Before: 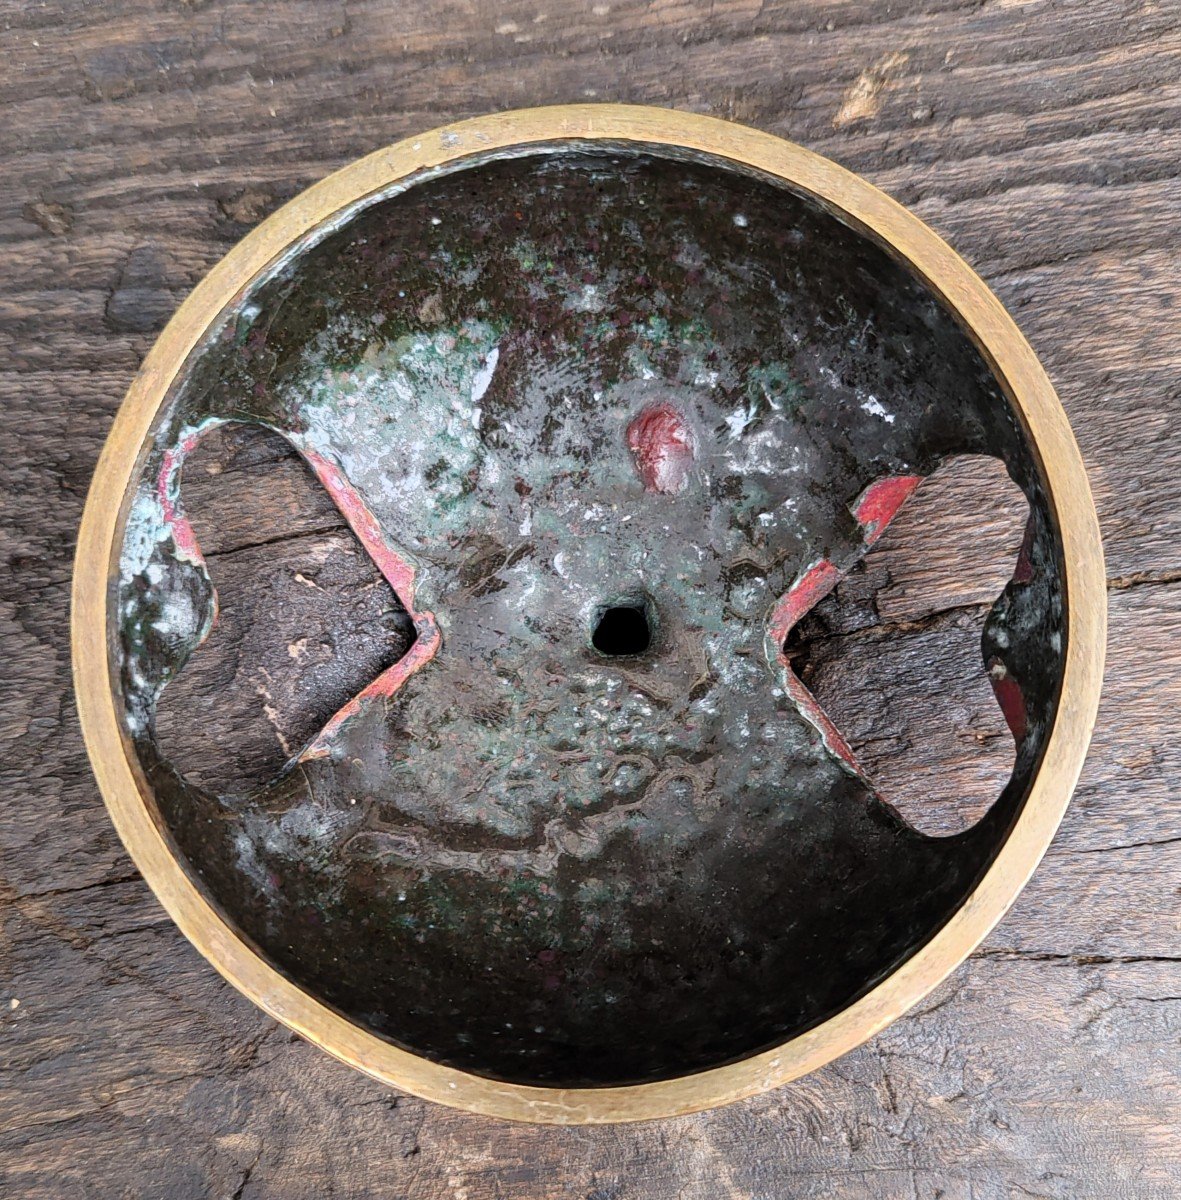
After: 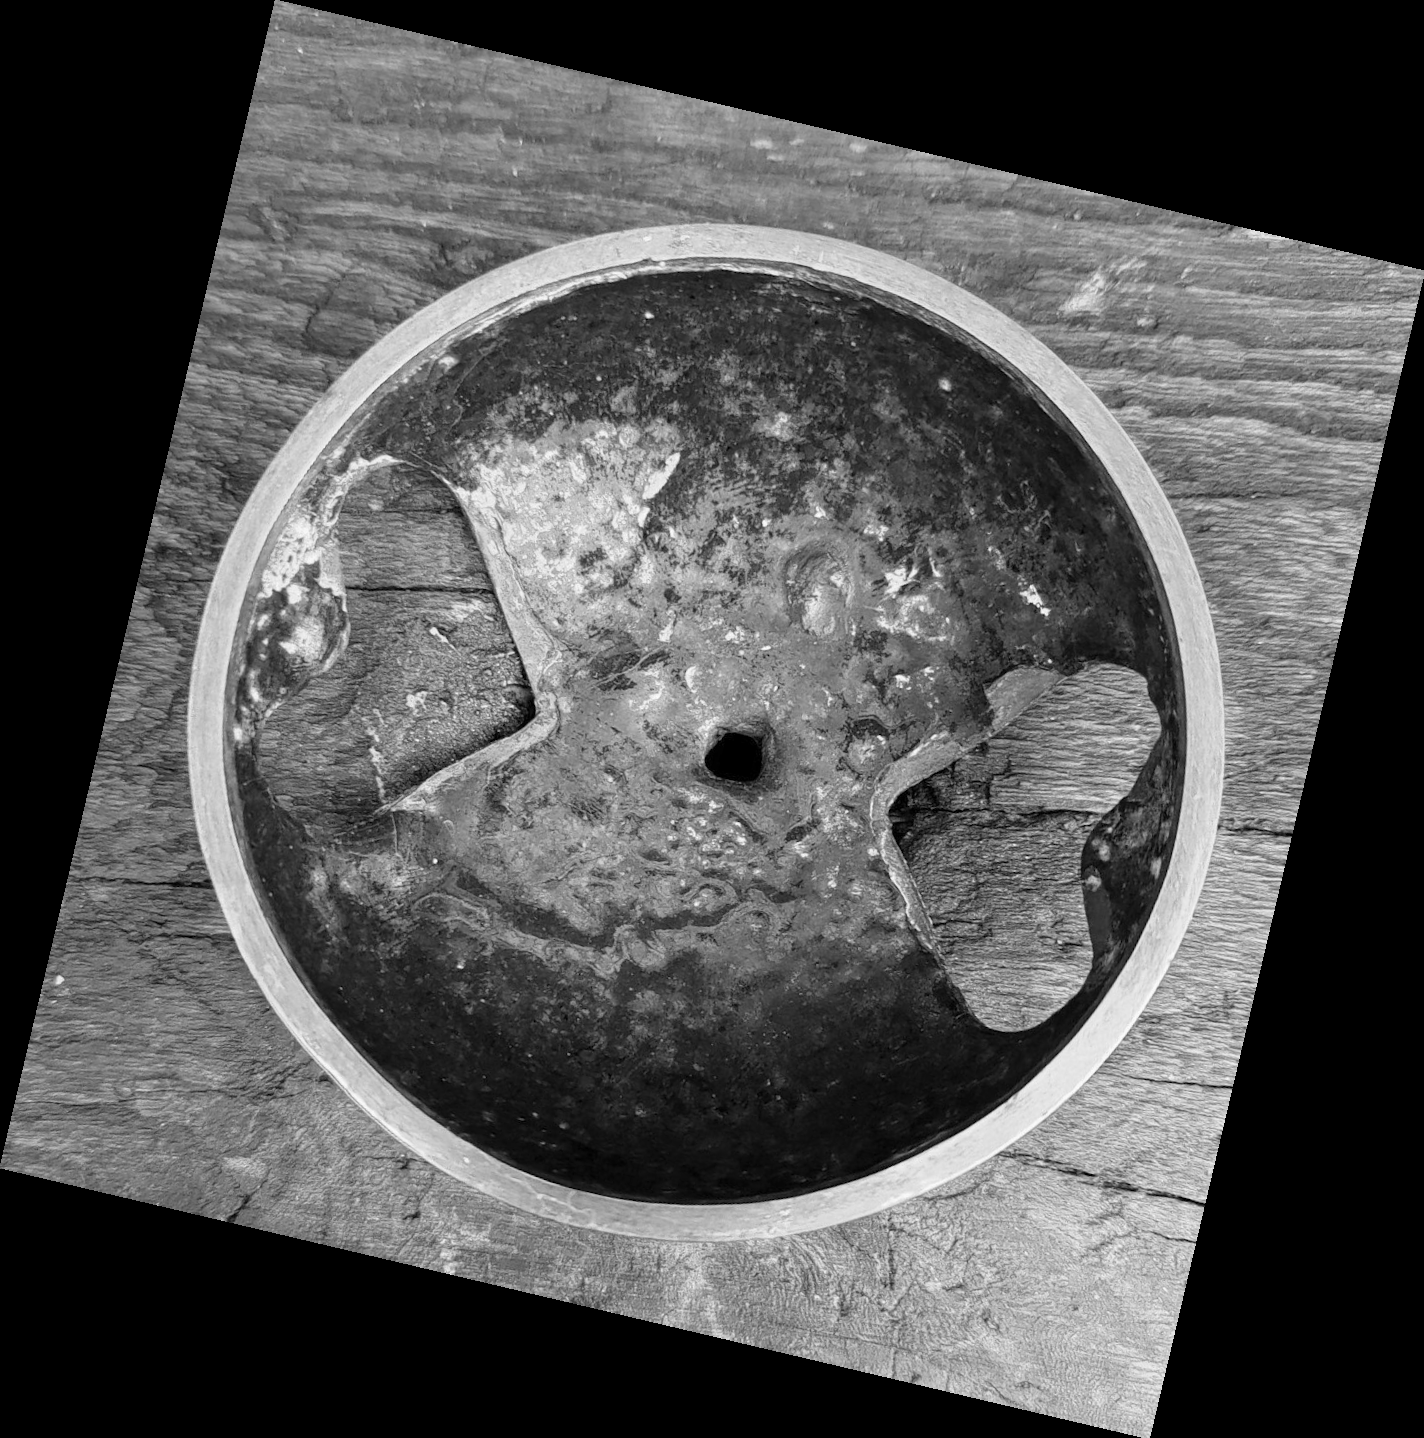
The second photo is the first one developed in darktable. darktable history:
tone equalizer: -8 EV 0.06 EV, smoothing diameter 25%, edges refinement/feathering 10, preserve details guided filter
monochrome: on, module defaults
rotate and perspective: rotation 13.27°, automatic cropping off
color balance rgb: shadows lift › luminance -5%, shadows lift › chroma 1.1%, shadows lift › hue 219°, power › luminance 10%, power › chroma 2.83%, power › hue 60°, highlights gain › chroma 4.52%, highlights gain › hue 33.33°, saturation formula JzAzBz (2021)
